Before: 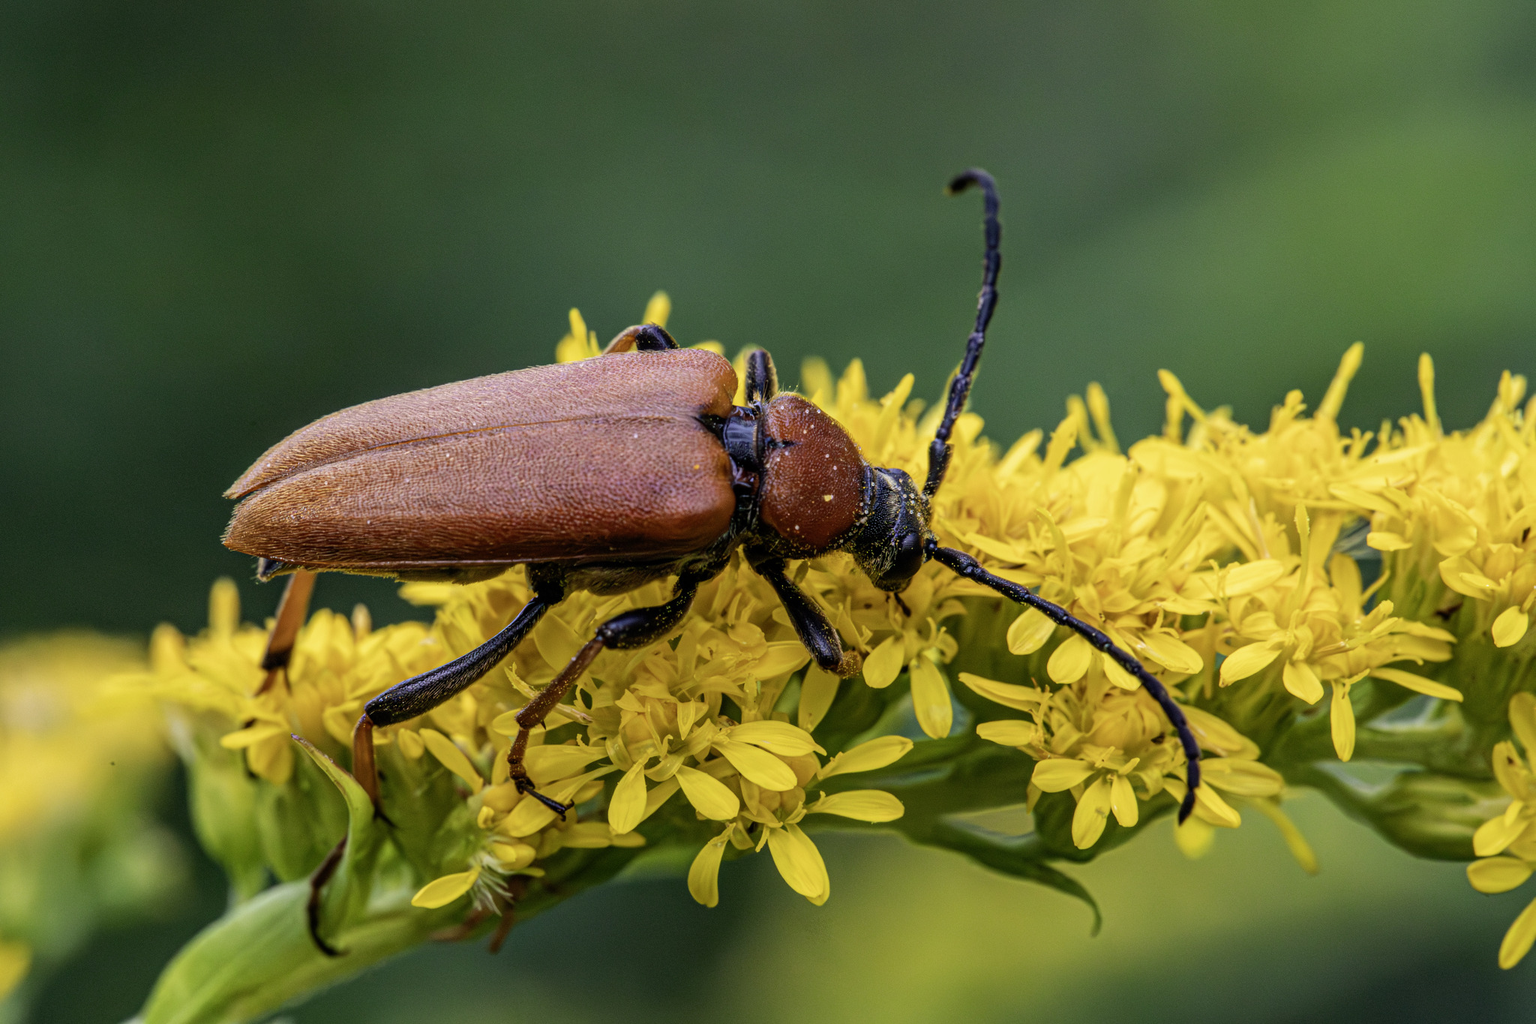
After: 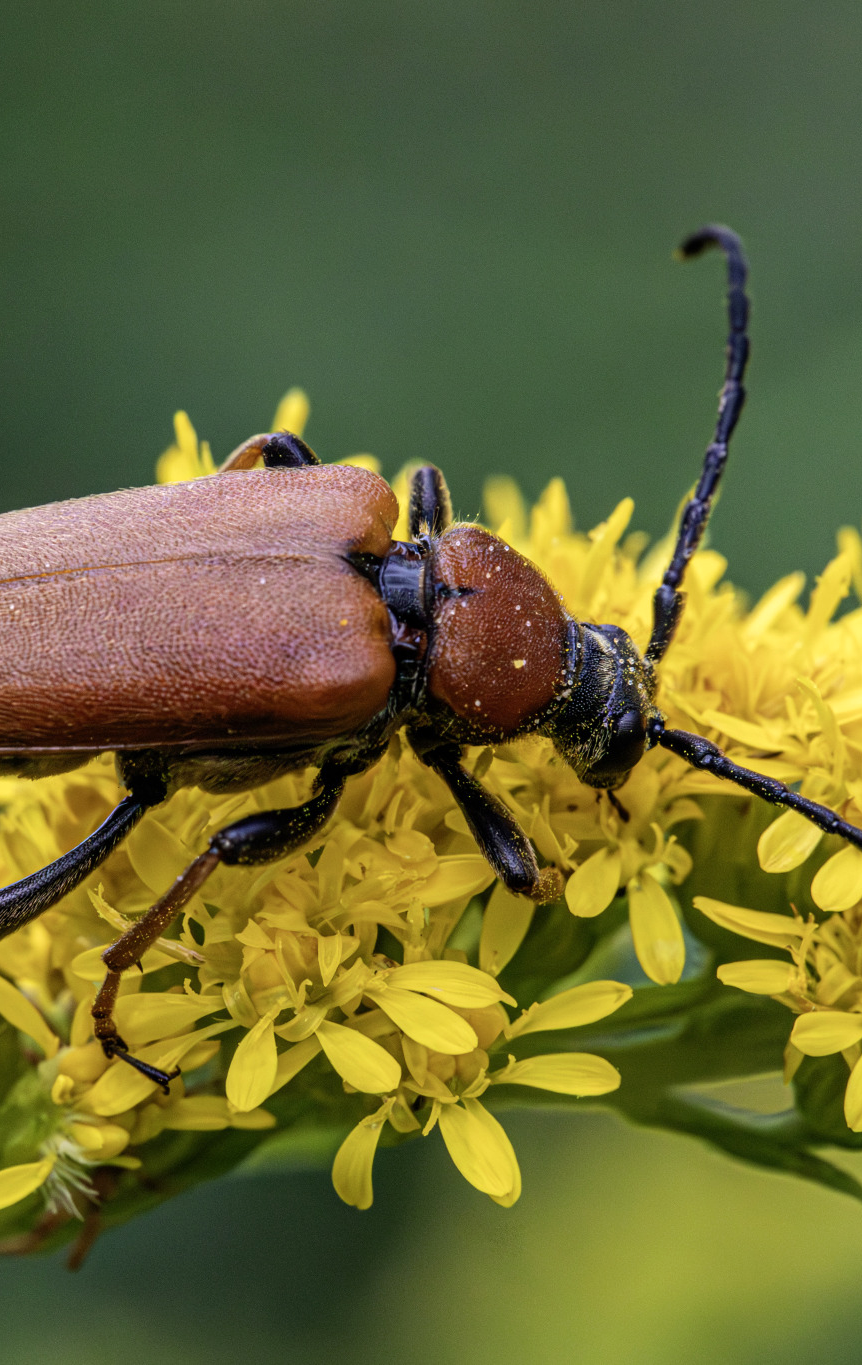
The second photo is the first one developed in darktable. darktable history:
crop: left 28.584%, right 29.293%
exposure: exposure 0.167 EV, compensate highlight preservation false
